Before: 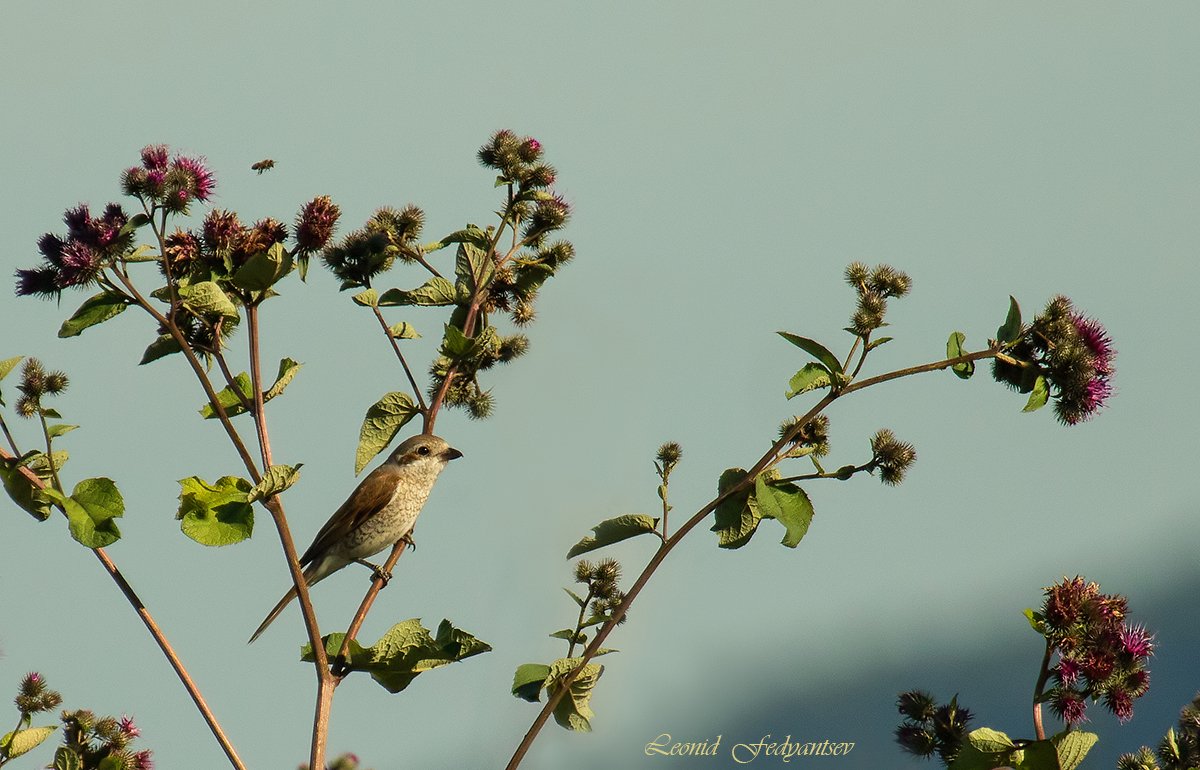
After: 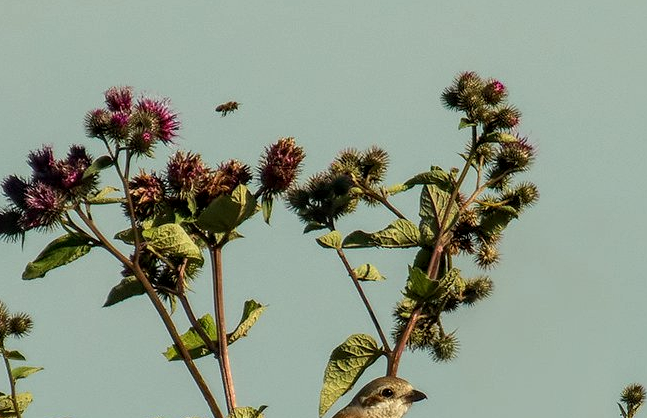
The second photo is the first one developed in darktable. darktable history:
local contrast: detail 130%
crop and rotate: left 3.047%, top 7.698%, right 42.98%, bottom 37.942%
